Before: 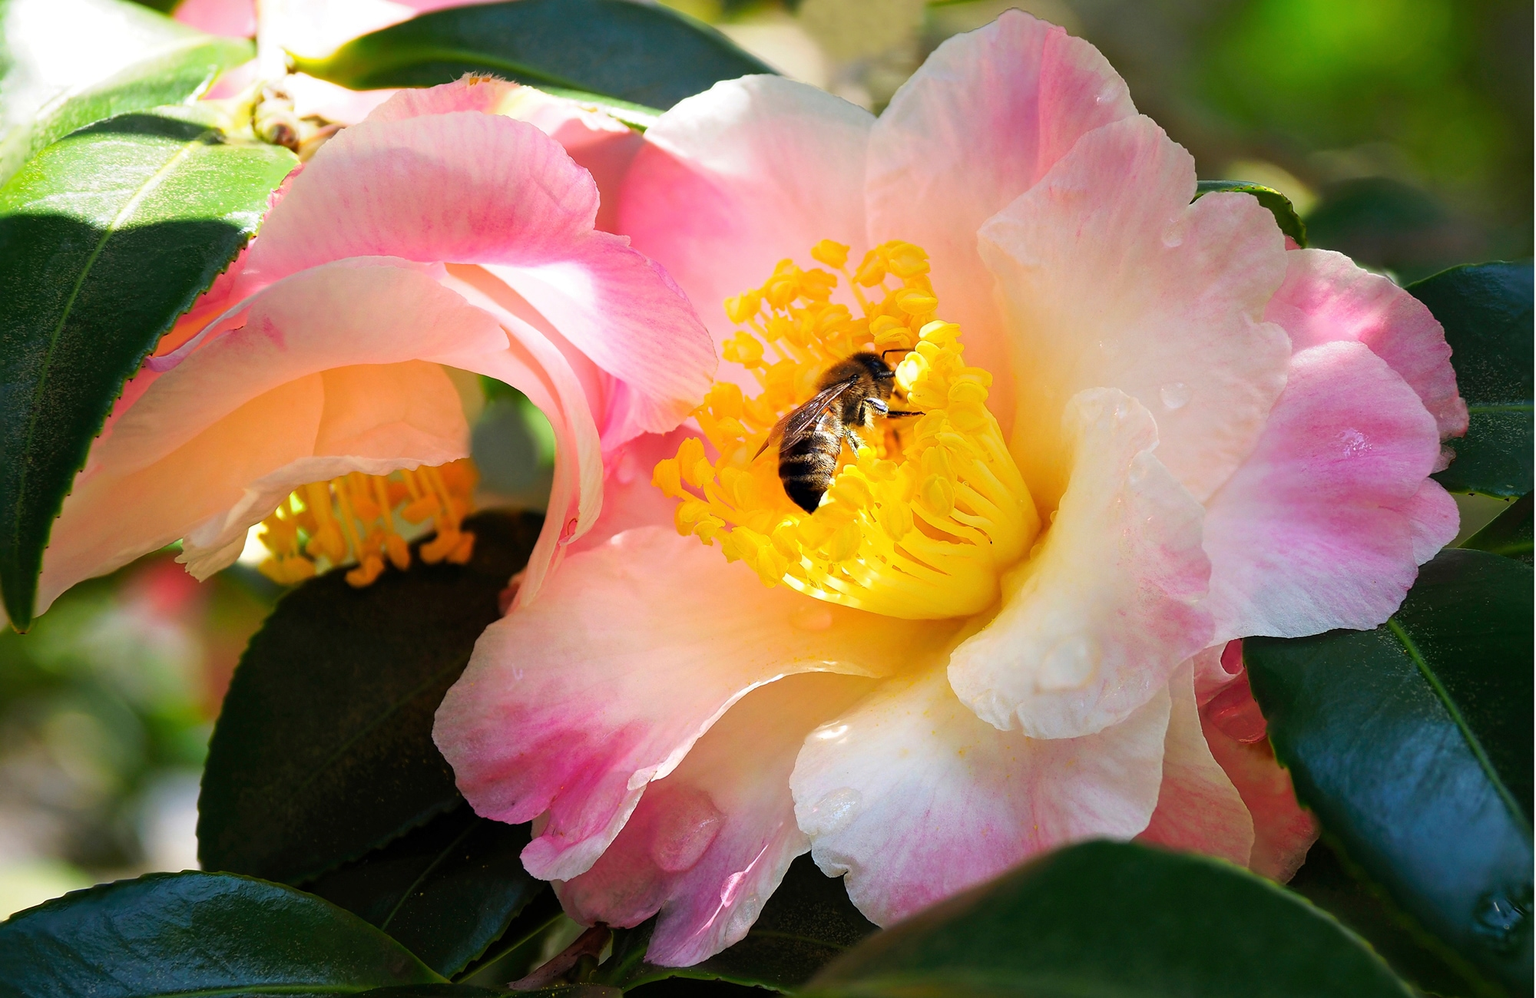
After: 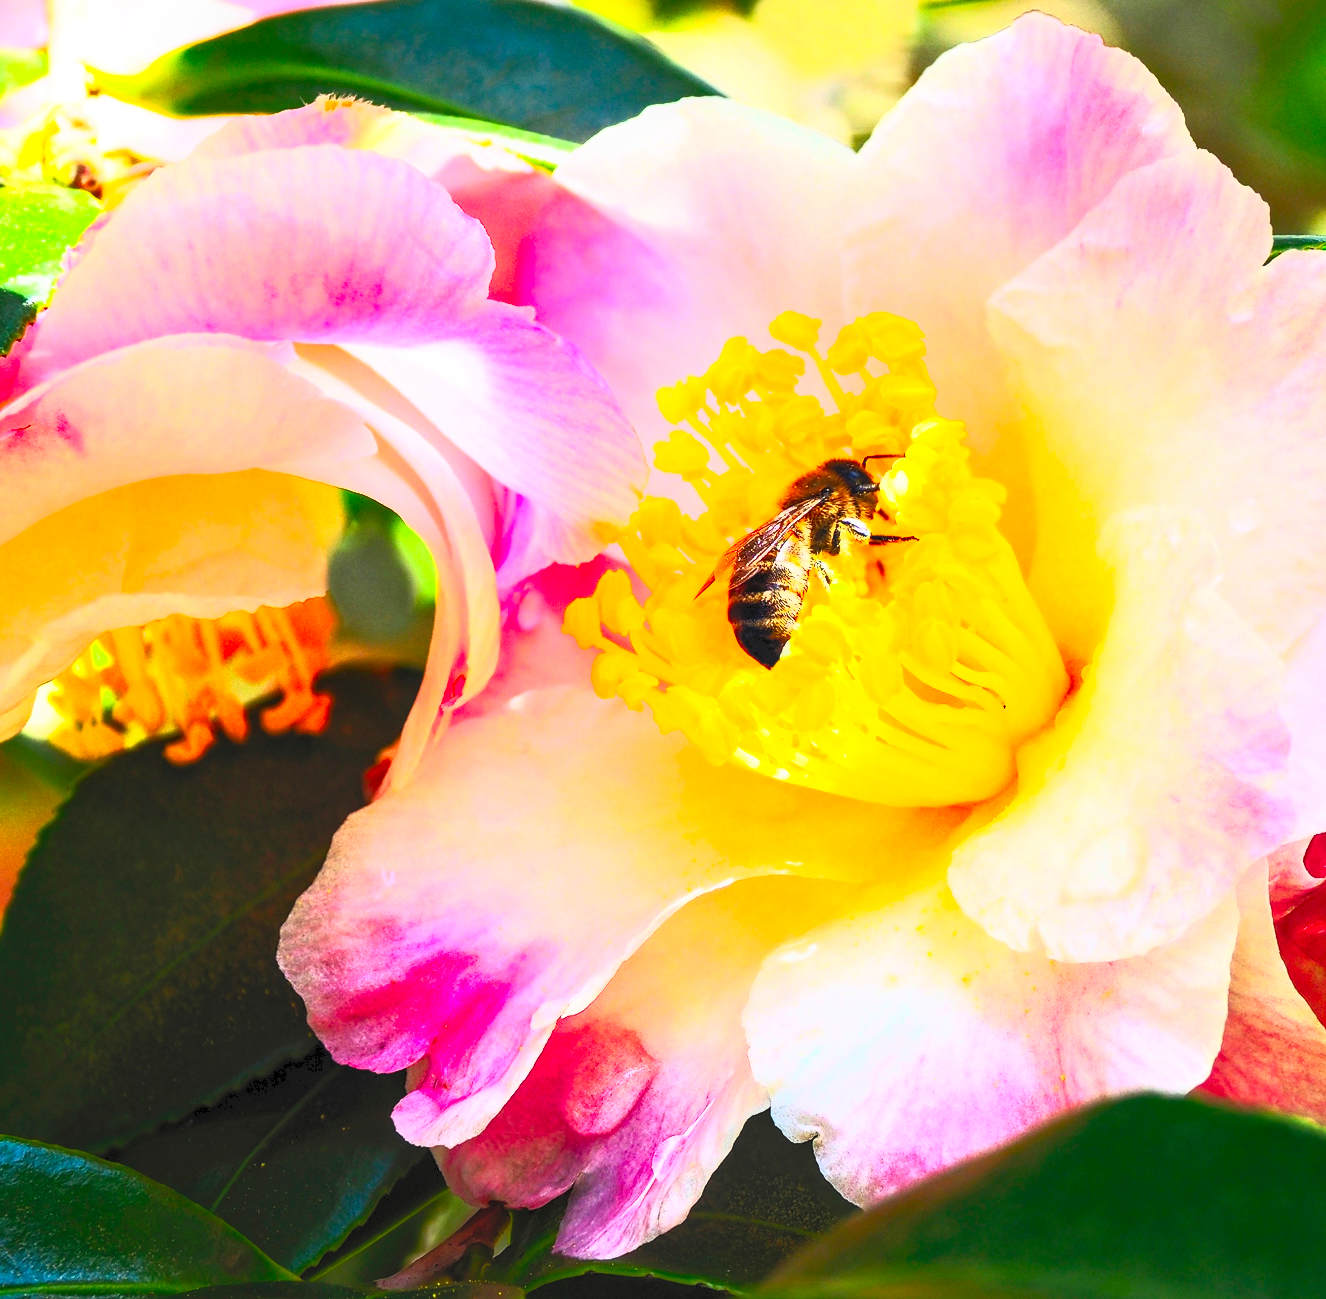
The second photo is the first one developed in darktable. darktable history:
contrast brightness saturation: contrast 0.99, brightness 0.991, saturation 0.99
local contrast: detail 130%
crop and rotate: left 14.329%, right 19.361%
